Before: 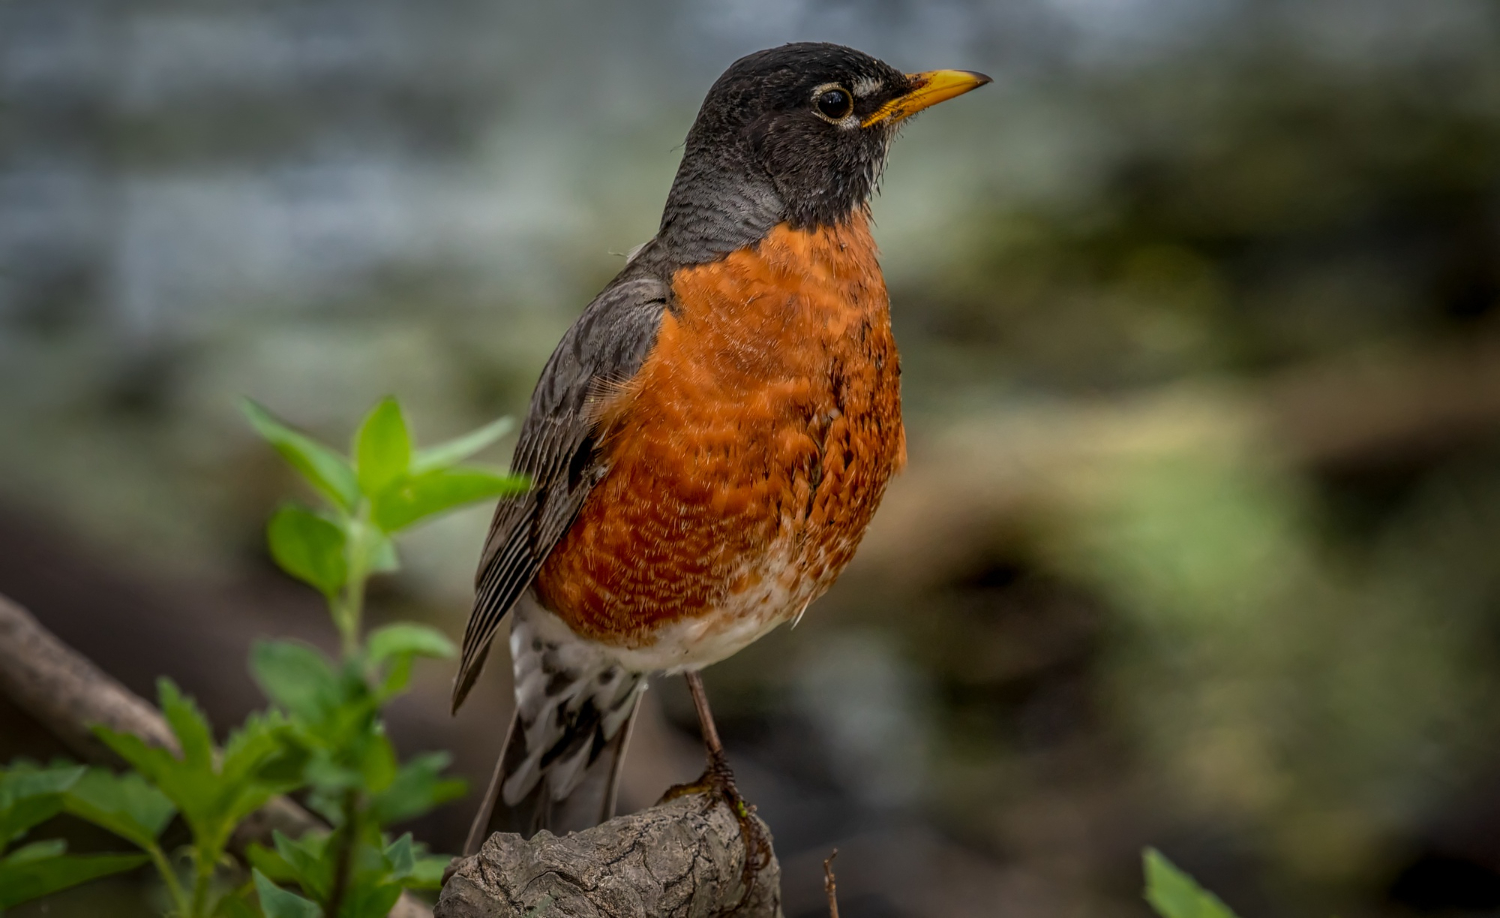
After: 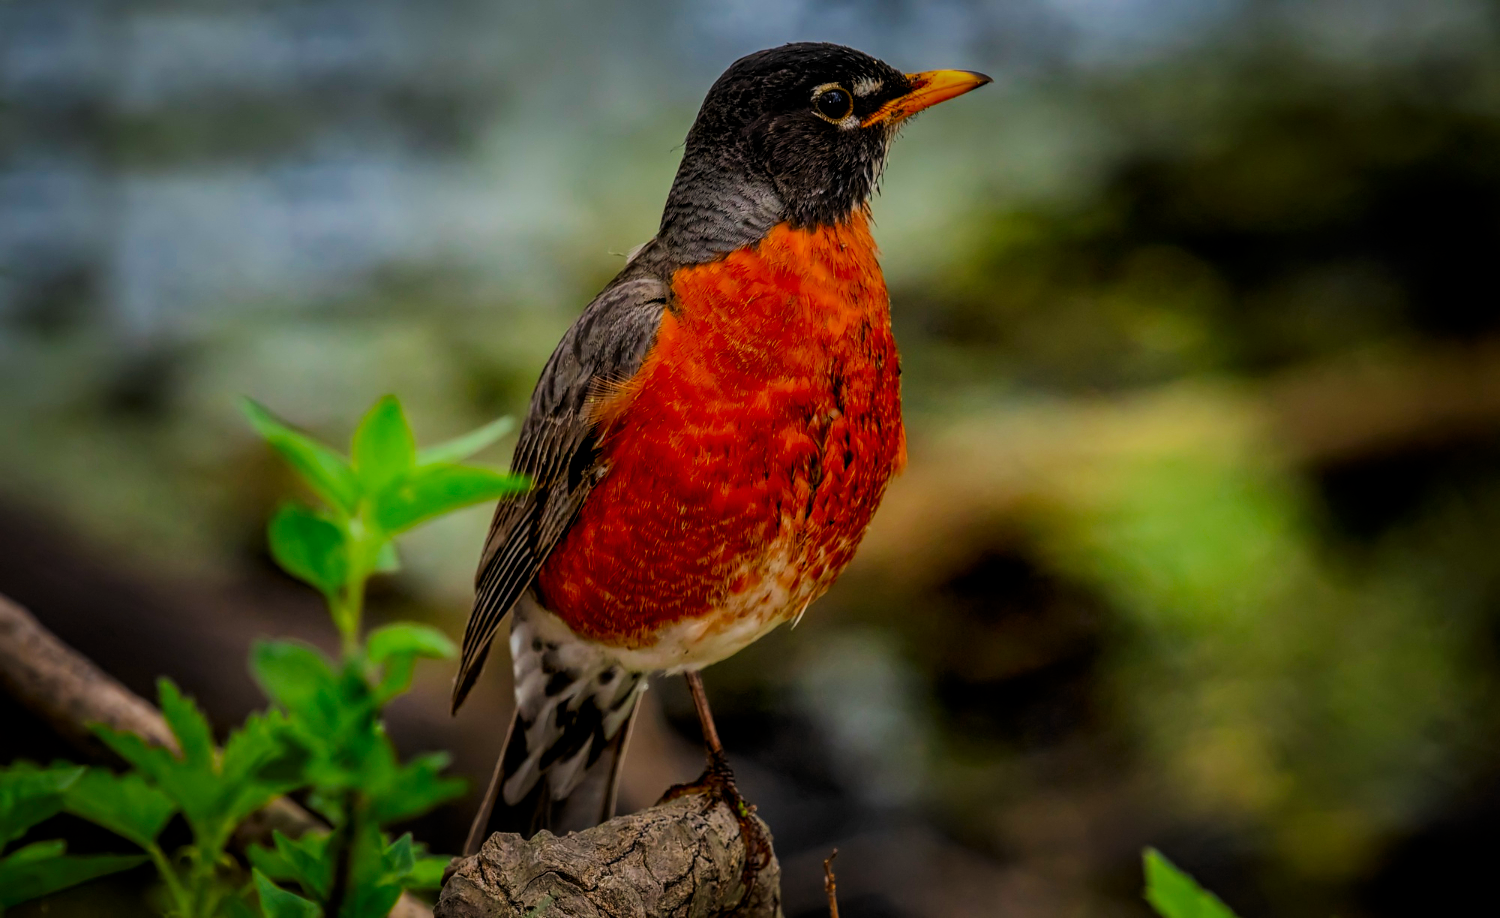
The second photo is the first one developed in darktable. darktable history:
filmic rgb: middle gray luminance 3.38%, black relative exposure -5.96 EV, white relative exposure 6.38 EV, dynamic range scaling 21.68%, target black luminance 0%, hardness 2.33, latitude 45.73%, contrast 0.789, highlights saturation mix 99.75%, shadows ↔ highlights balance 0.155%
contrast brightness saturation: contrast 0.267, brightness 0.024, saturation 0.876
